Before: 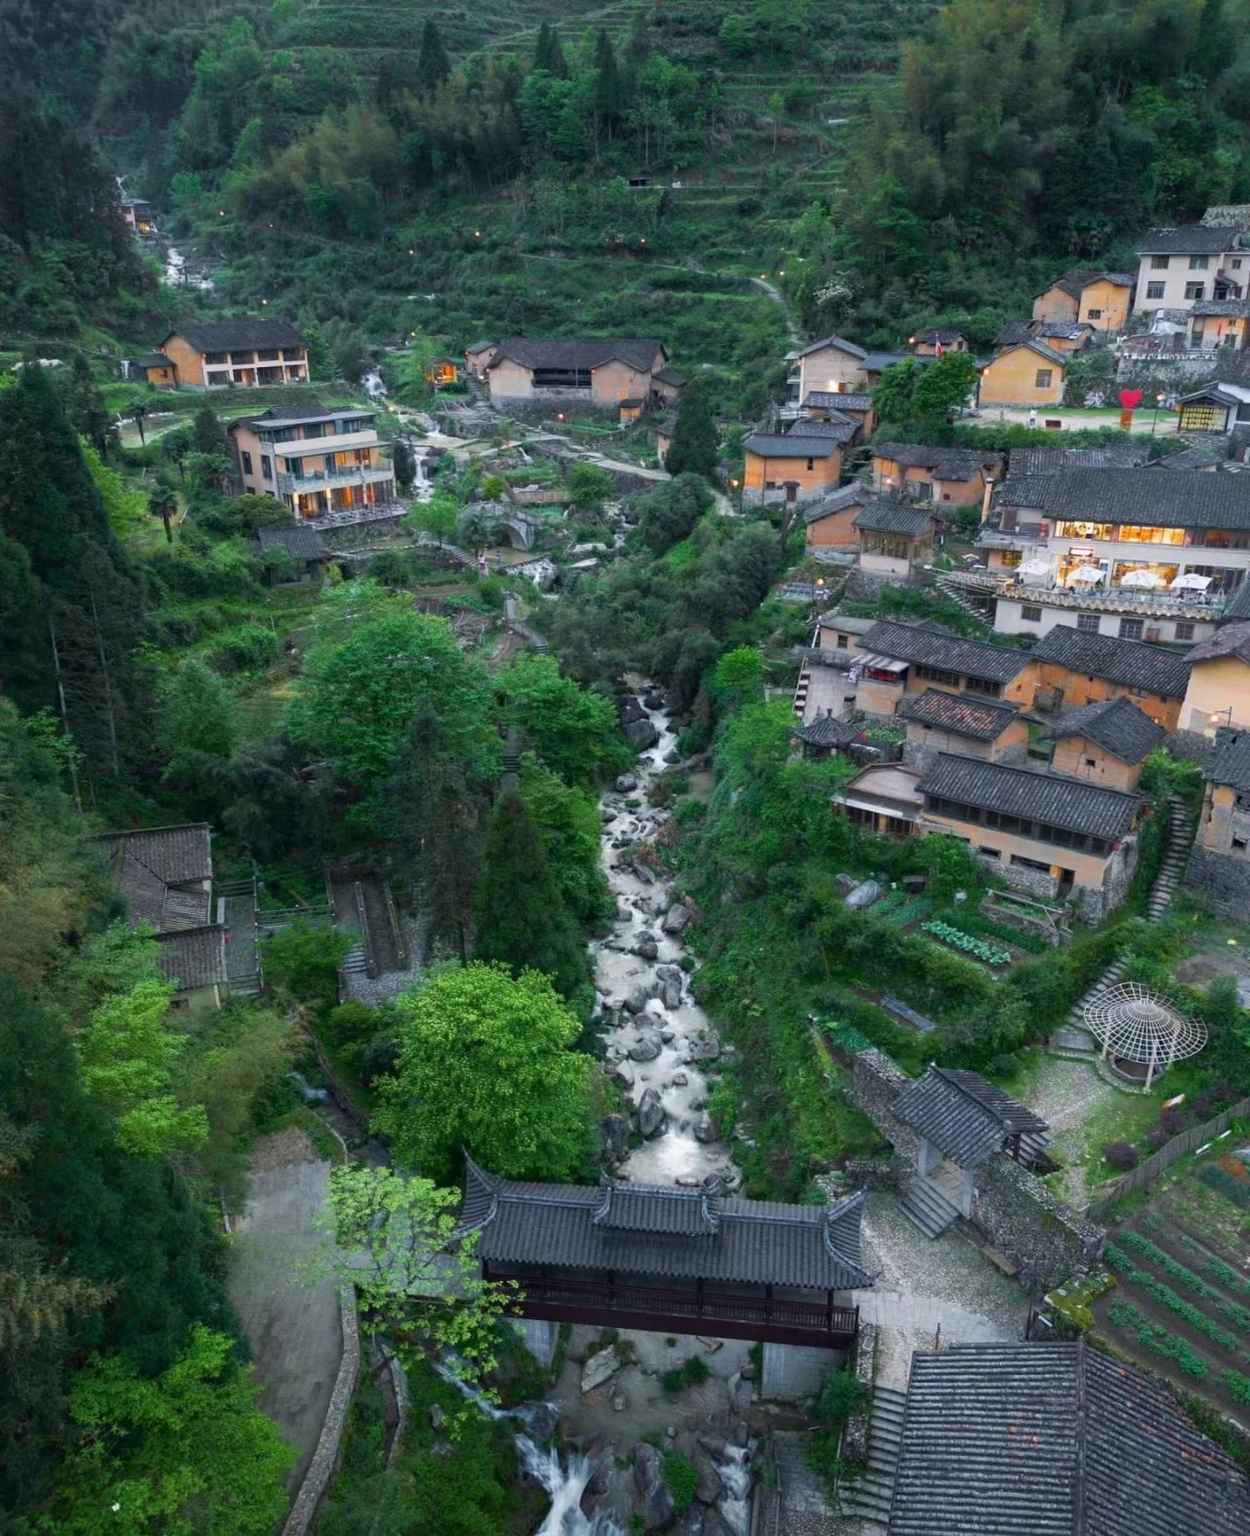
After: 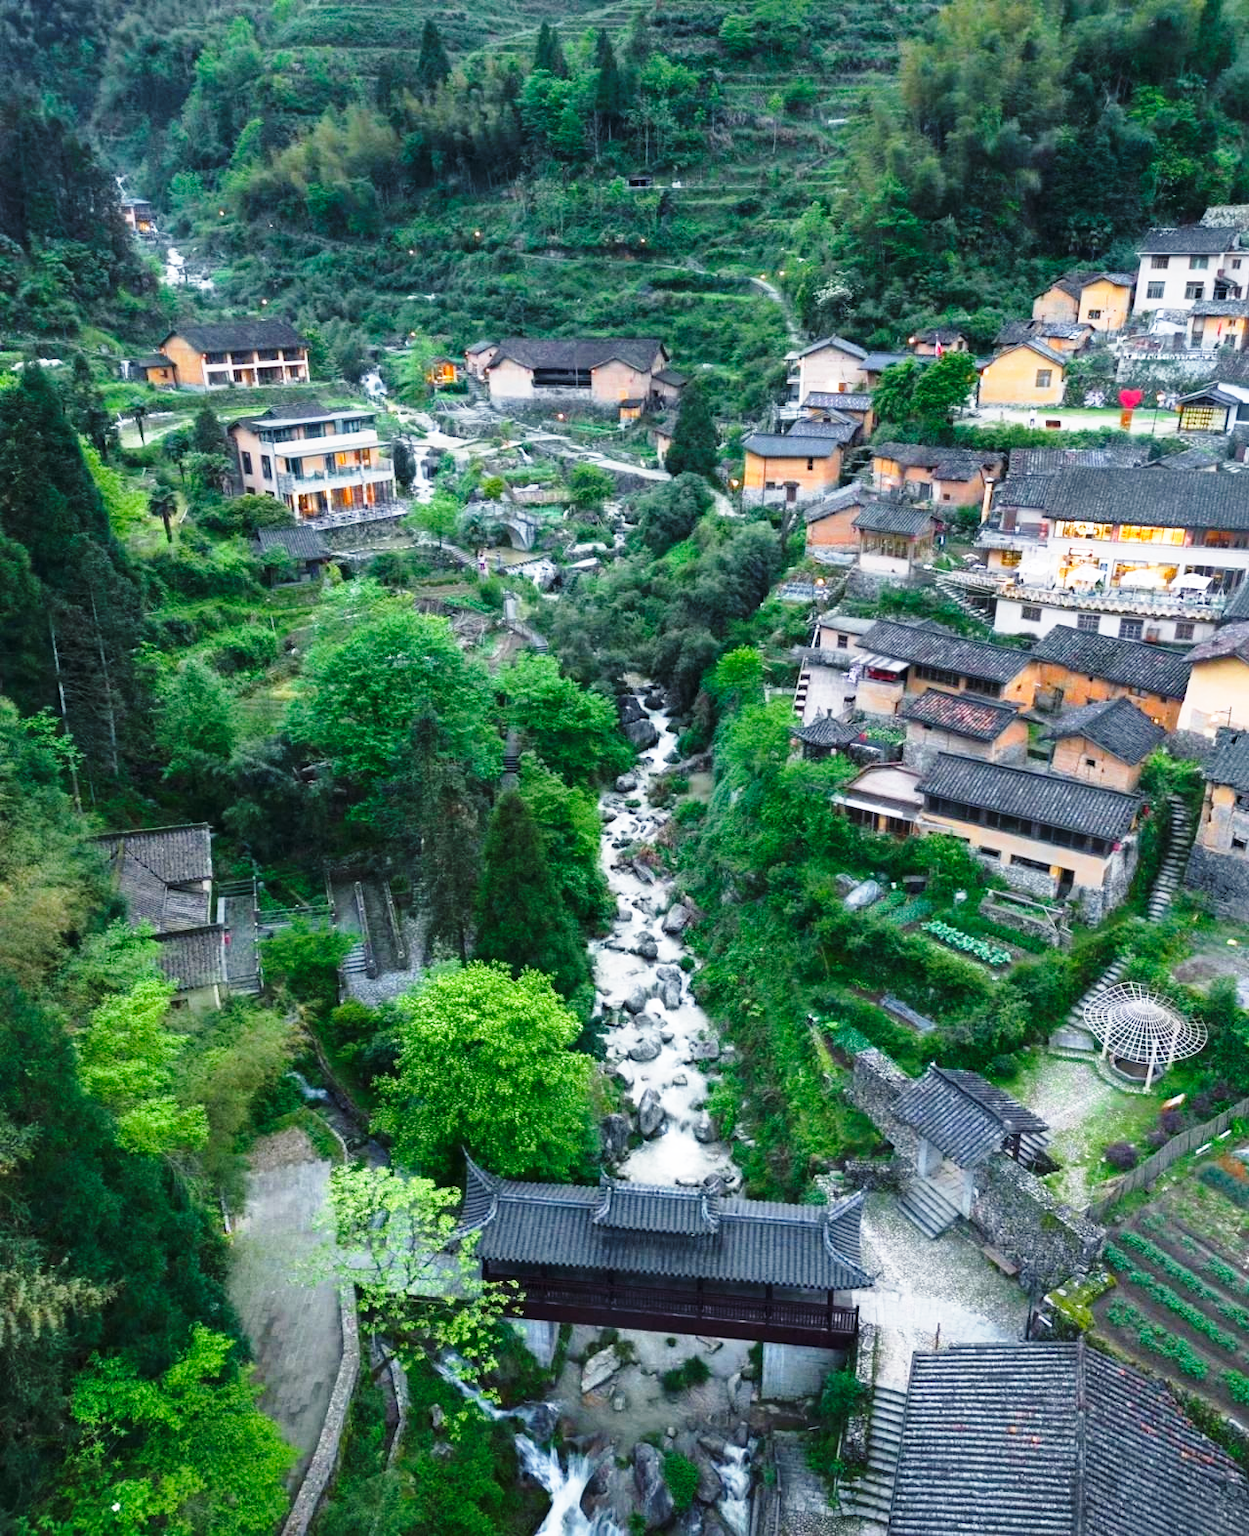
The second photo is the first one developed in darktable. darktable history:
base curve: curves: ch0 [(0, 0) (0.026, 0.03) (0.109, 0.232) (0.351, 0.748) (0.669, 0.968) (1, 1)], preserve colors none
shadows and highlights: soften with gaussian
